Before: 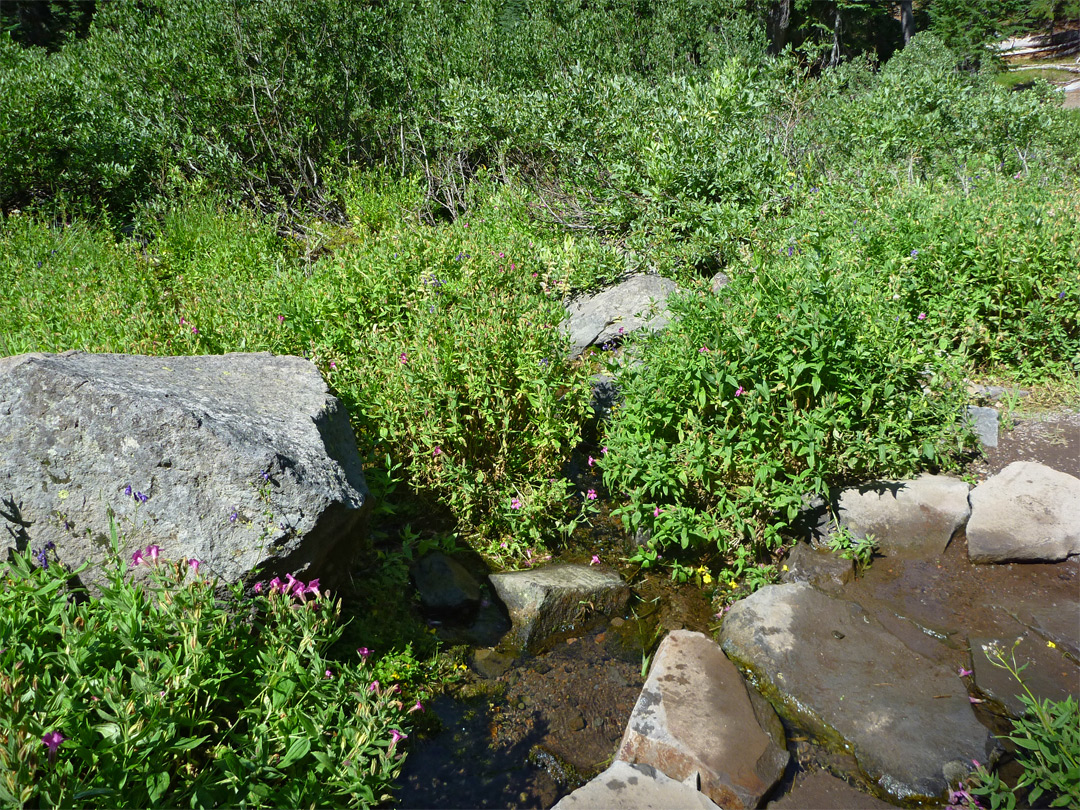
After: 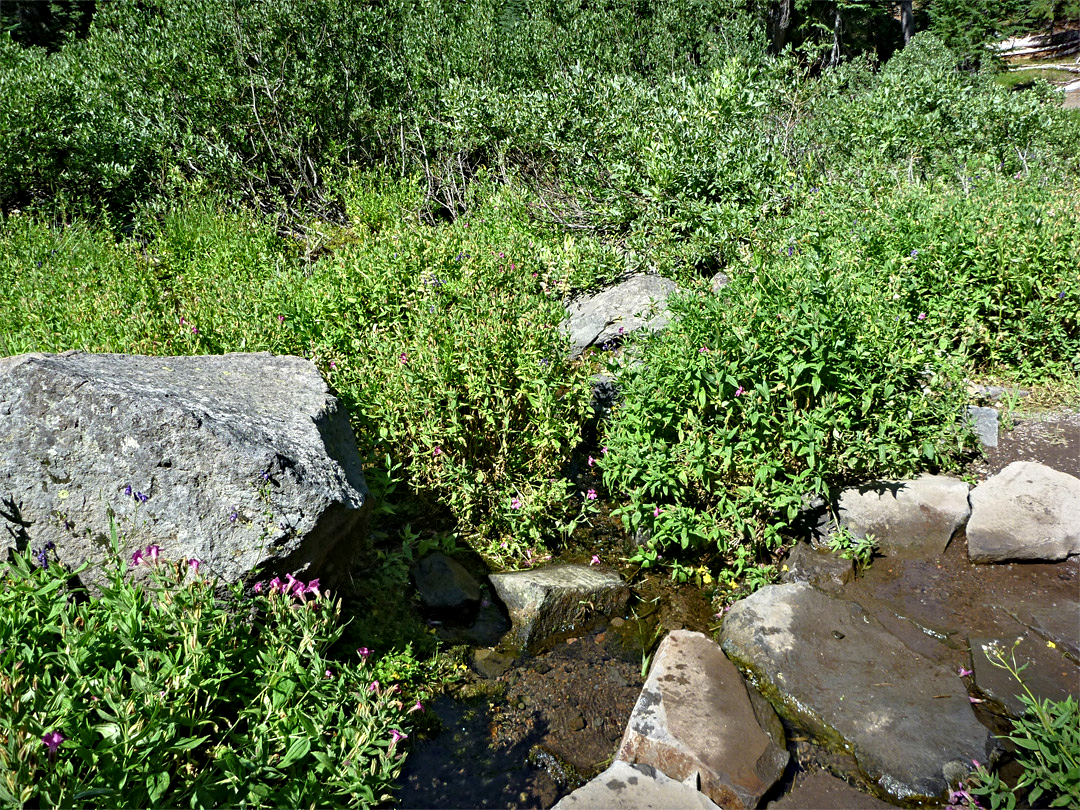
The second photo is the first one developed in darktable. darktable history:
contrast equalizer: y [[0.51, 0.537, 0.559, 0.574, 0.599, 0.618], [0.5 ×6], [0.5 ×6], [0 ×6], [0 ×6]] | blend: blend mode difference, opacity 100%; mask: uniform (no mask)
